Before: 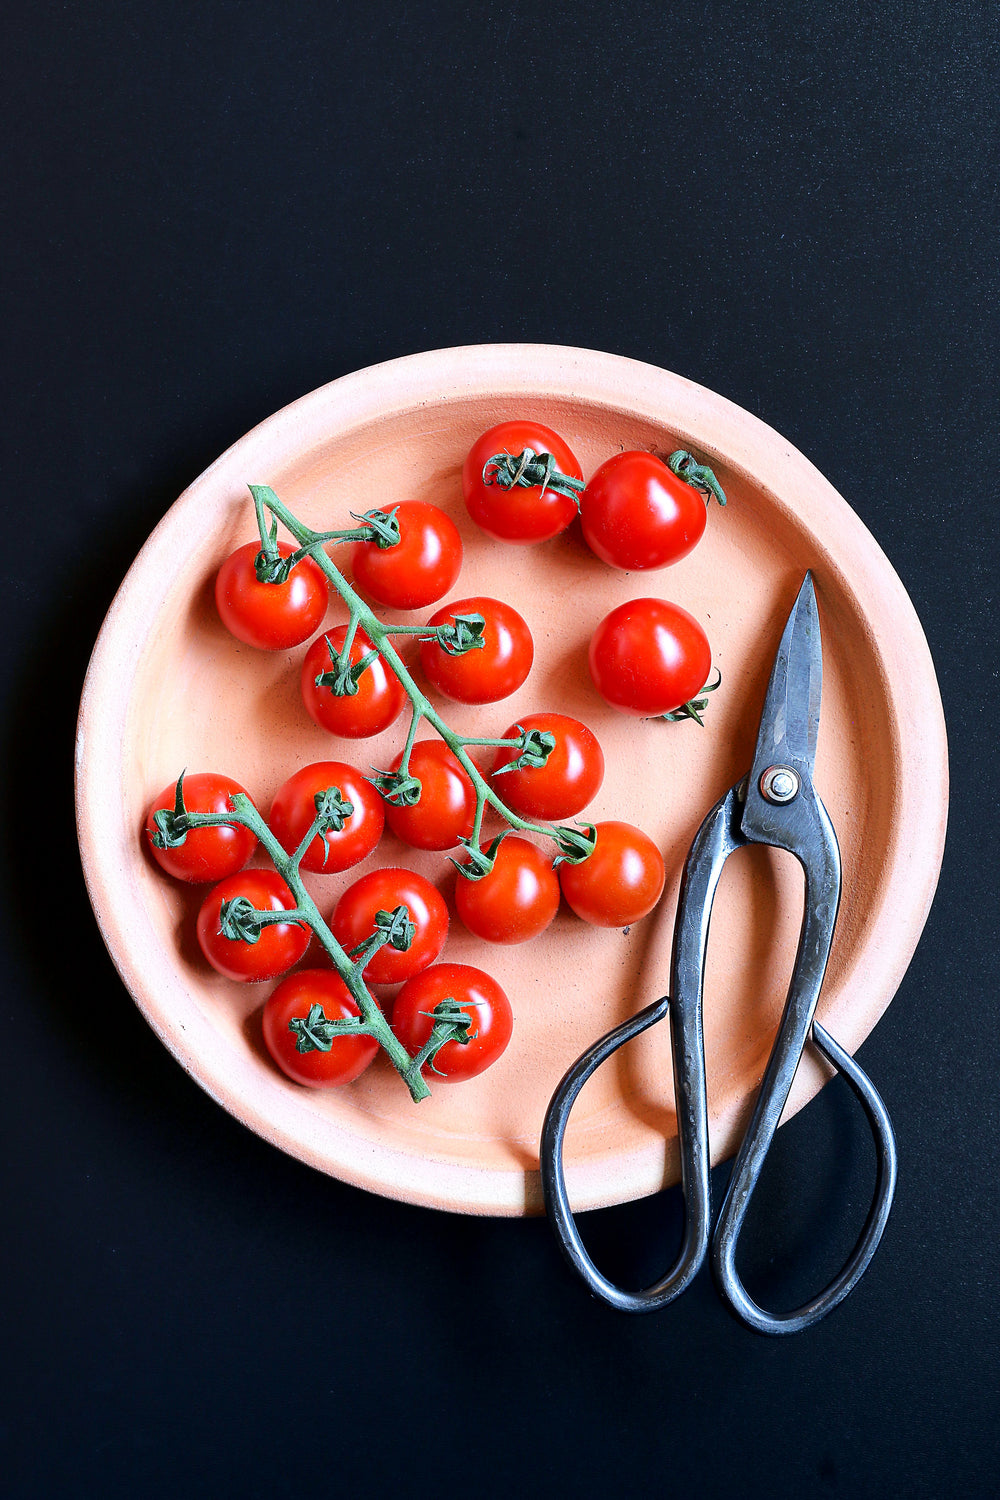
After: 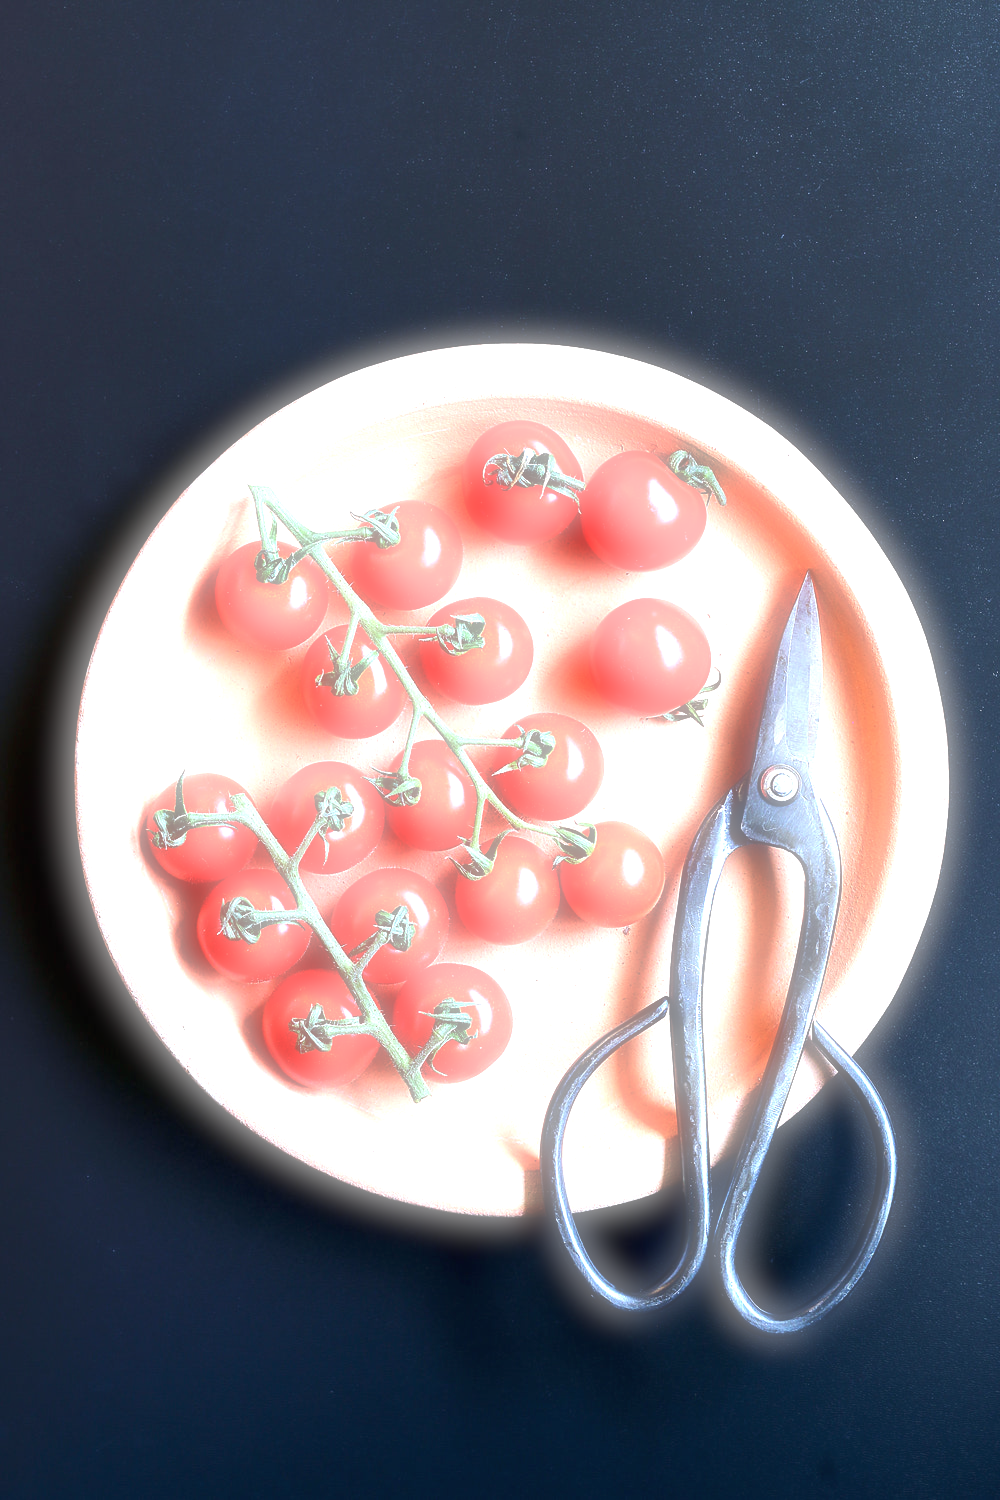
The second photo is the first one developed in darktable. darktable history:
soften: on, module defaults
exposure: black level correction 0, exposure 1.45 EV, compensate exposure bias true, compensate highlight preservation false
